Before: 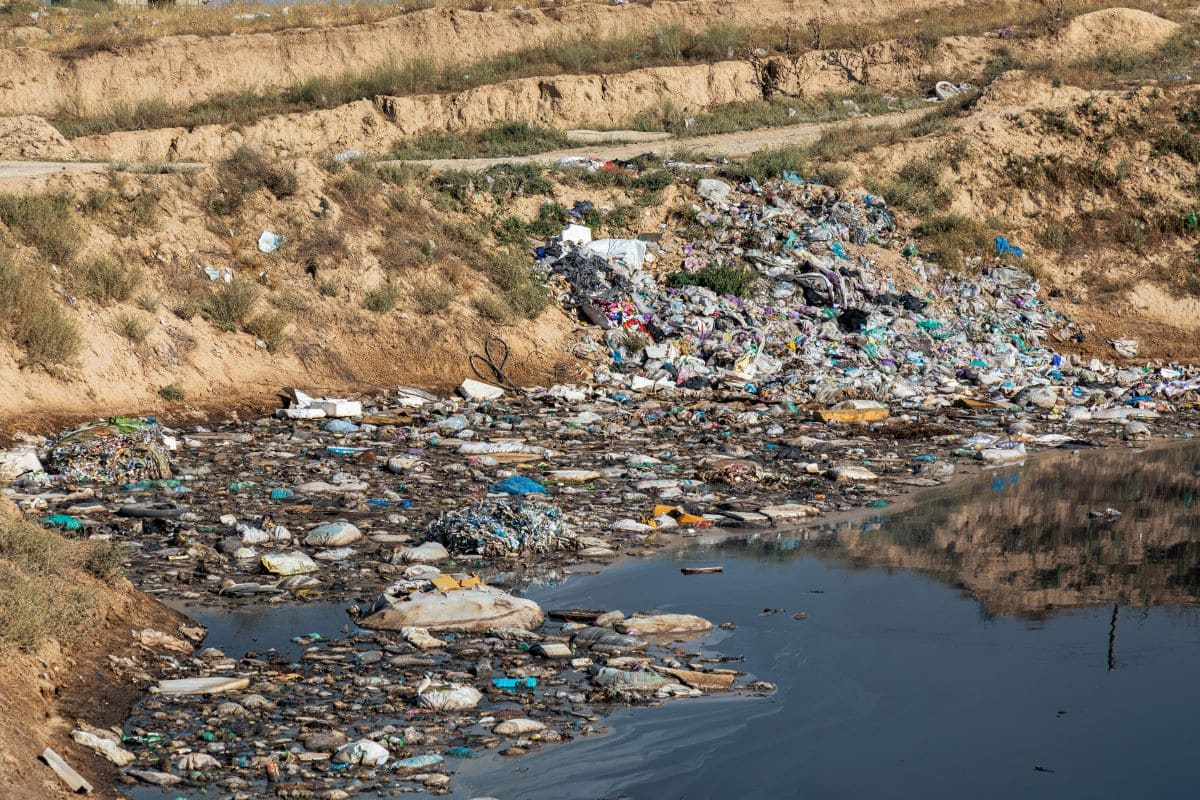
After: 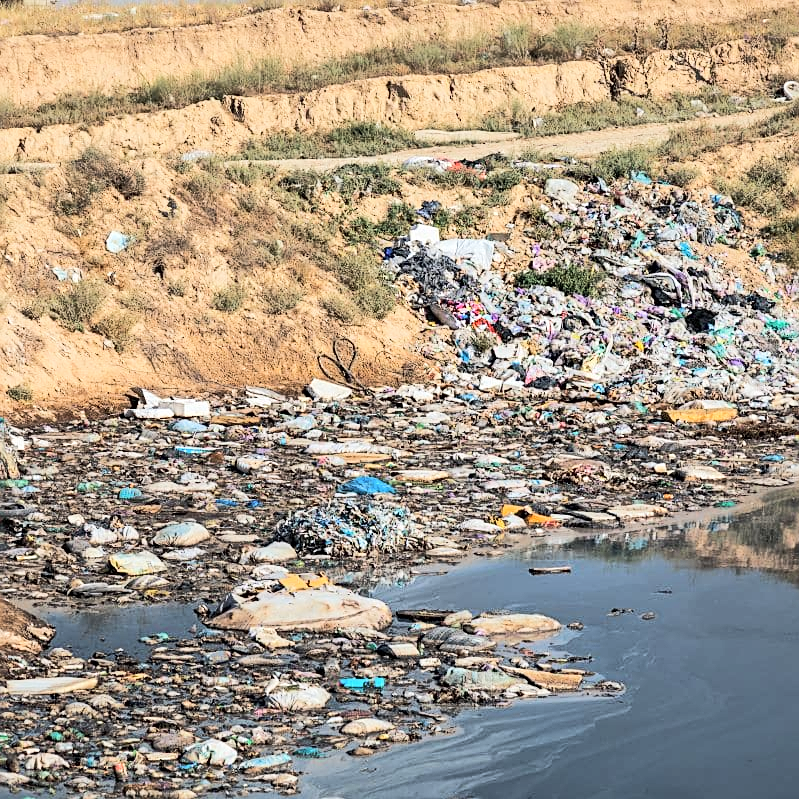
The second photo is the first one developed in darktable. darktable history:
crop and rotate: left 12.673%, right 20.66%
rgb curve: curves: ch0 [(0, 0) (0.284, 0.292) (0.505, 0.644) (1, 1)]; ch1 [(0, 0) (0.284, 0.292) (0.505, 0.644) (1, 1)]; ch2 [(0, 0) (0.284, 0.292) (0.505, 0.644) (1, 1)], compensate middle gray true
sharpen: on, module defaults
contrast brightness saturation: brightness 0.15
